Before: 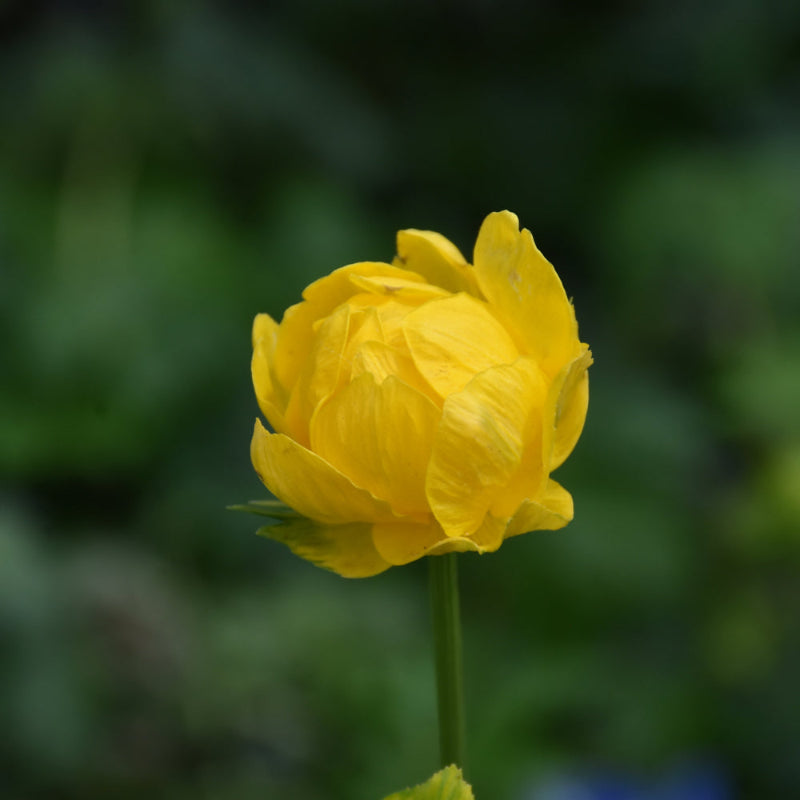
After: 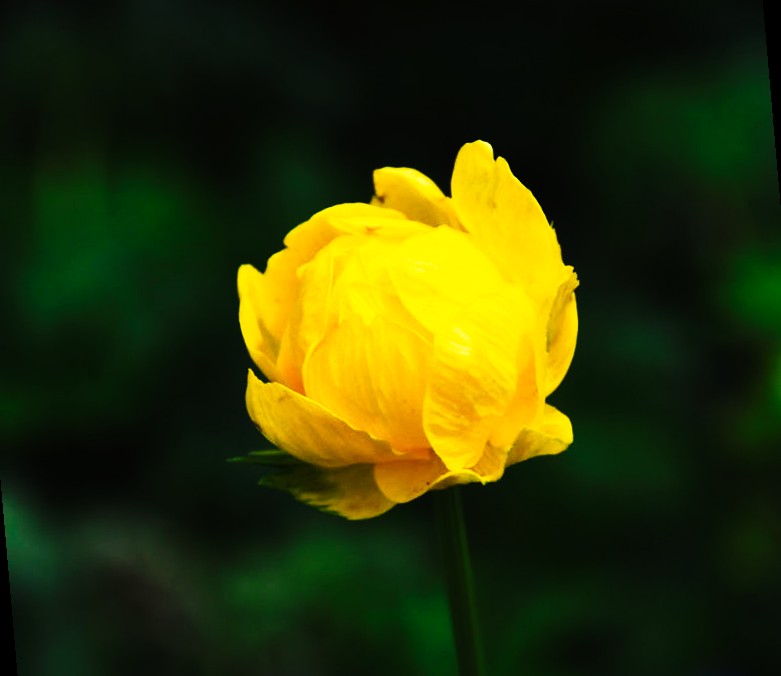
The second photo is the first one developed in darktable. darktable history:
rotate and perspective: rotation -5°, crop left 0.05, crop right 0.952, crop top 0.11, crop bottom 0.89
tone curve: curves: ch0 [(0, 0) (0.003, 0.006) (0.011, 0.008) (0.025, 0.011) (0.044, 0.015) (0.069, 0.019) (0.1, 0.023) (0.136, 0.03) (0.177, 0.042) (0.224, 0.065) (0.277, 0.103) (0.335, 0.177) (0.399, 0.294) (0.468, 0.463) (0.543, 0.639) (0.623, 0.805) (0.709, 0.909) (0.801, 0.967) (0.898, 0.989) (1, 1)], preserve colors none
